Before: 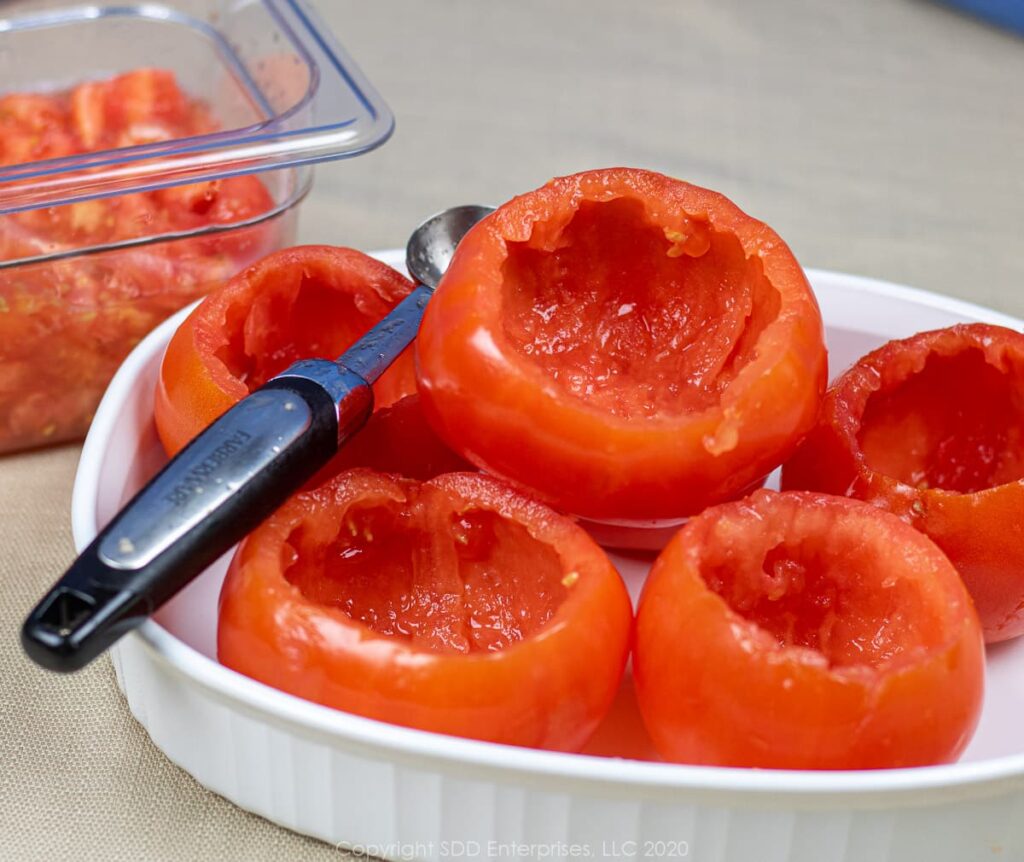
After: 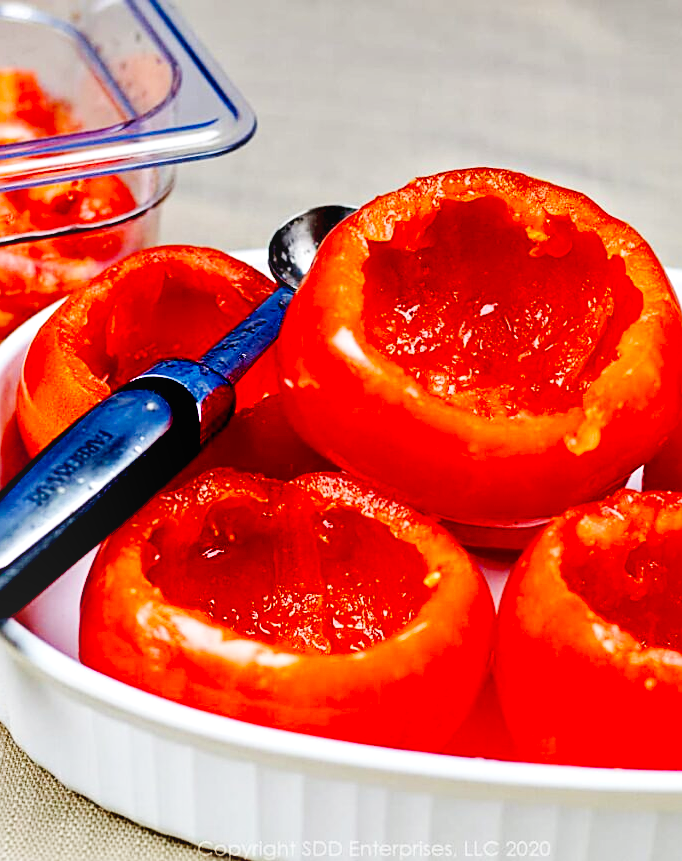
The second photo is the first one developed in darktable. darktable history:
crop and rotate: left 13.537%, right 19.796%
color balance: mode lift, gamma, gain (sRGB)
sharpen: on, module defaults
haze removal: compatibility mode true, adaptive false
base curve: curves: ch0 [(0, 0) (0.032, 0.025) (0.121, 0.166) (0.206, 0.329) (0.605, 0.79) (1, 1)], preserve colors none
exposure: black level correction 0.056, compensate highlight preservation false
bloom: size 13.65%, threshold 98.39%, strength 4.82%
contrast equalizer: y [[0.536, 0.565, 0.581, 0.516, 0.52, 0.491], [0.5 ×6], [0.5 ×6], [0 ×6], [0 ×6]]
